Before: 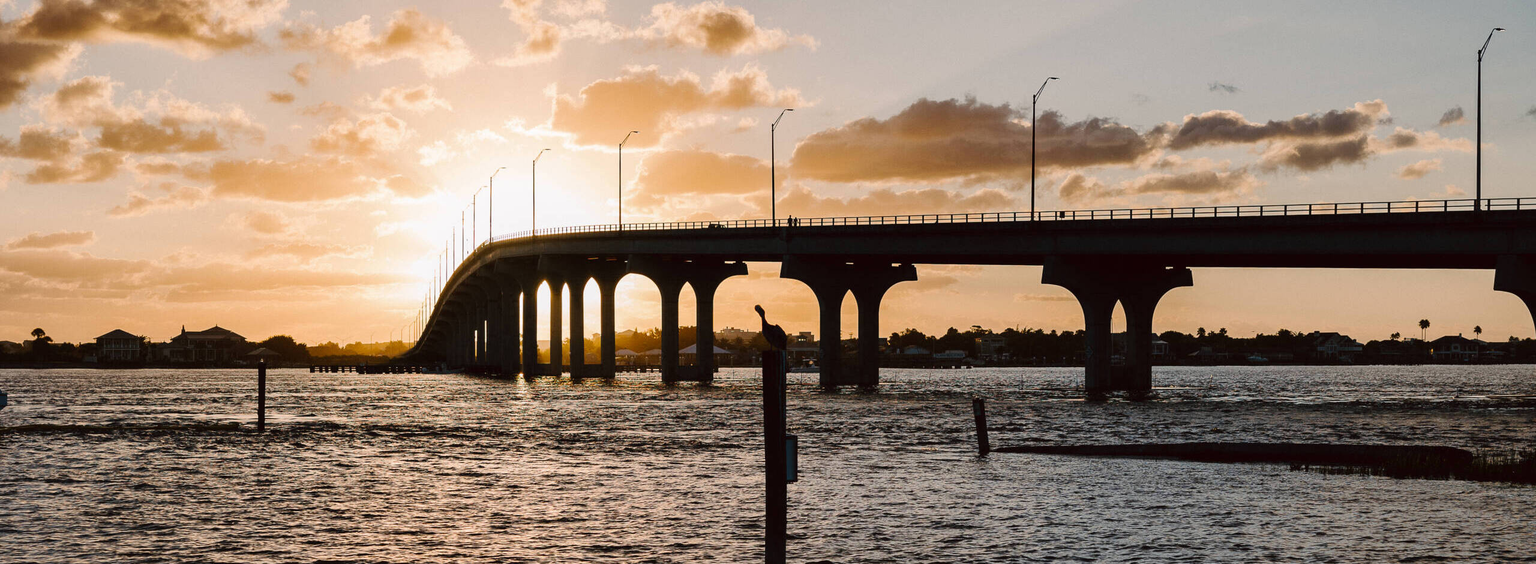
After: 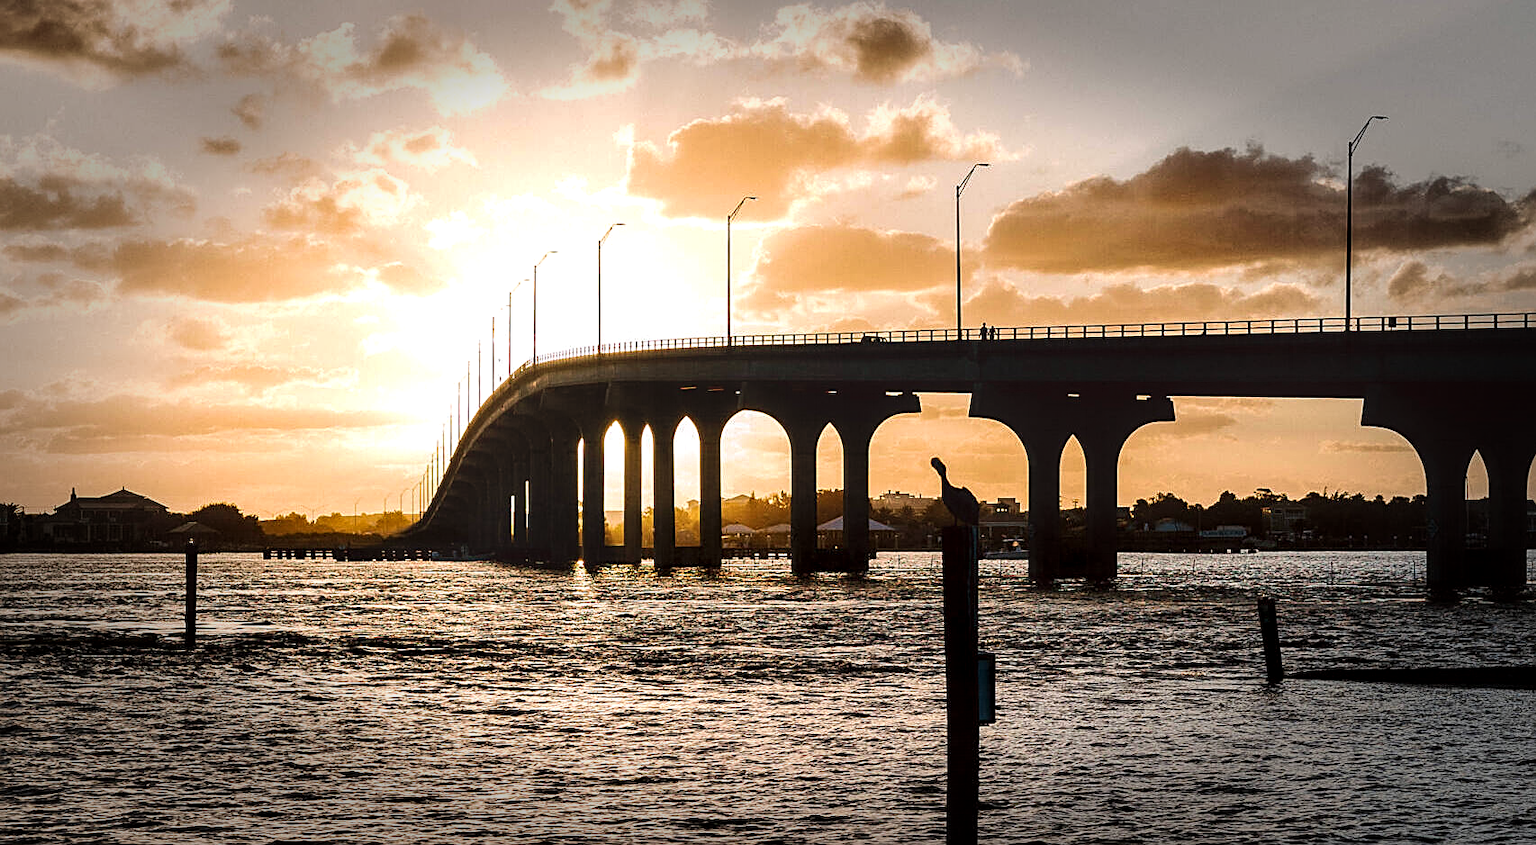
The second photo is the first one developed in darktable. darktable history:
local contrast: on, module defaults
tone equalizer: -8 EV -0.417 EV, -7 EV -0.389 EV, -6 EV -0.333 EV, -5 EV -0.222 EV, -3 EV 0.222 EV, -2 EV 0.333 EV, -1 EV 0.389 EV, +0 EV 0.417 EV, edges refinement/feathering 500, mask exposure compensation -1.57 EV, preserve details no
vignetting: fall-off start 66.7%, fall-off radius 39.74%, brightness -0.576, saturation -0.258, automatic ratio true, width/height ratio 0.671, dithering 16-bit output
sharpen: on, module defaults
contrast equalizer: y [[0.579, 0.58, 0.505, 0.5, 0.5, 0.5], [0.5 ×6], [0.5 ×6], [0 ×6], [0 ×6]]
velvia: on, module defaults
crop and rotate: left 8.786%, right 24.548%
